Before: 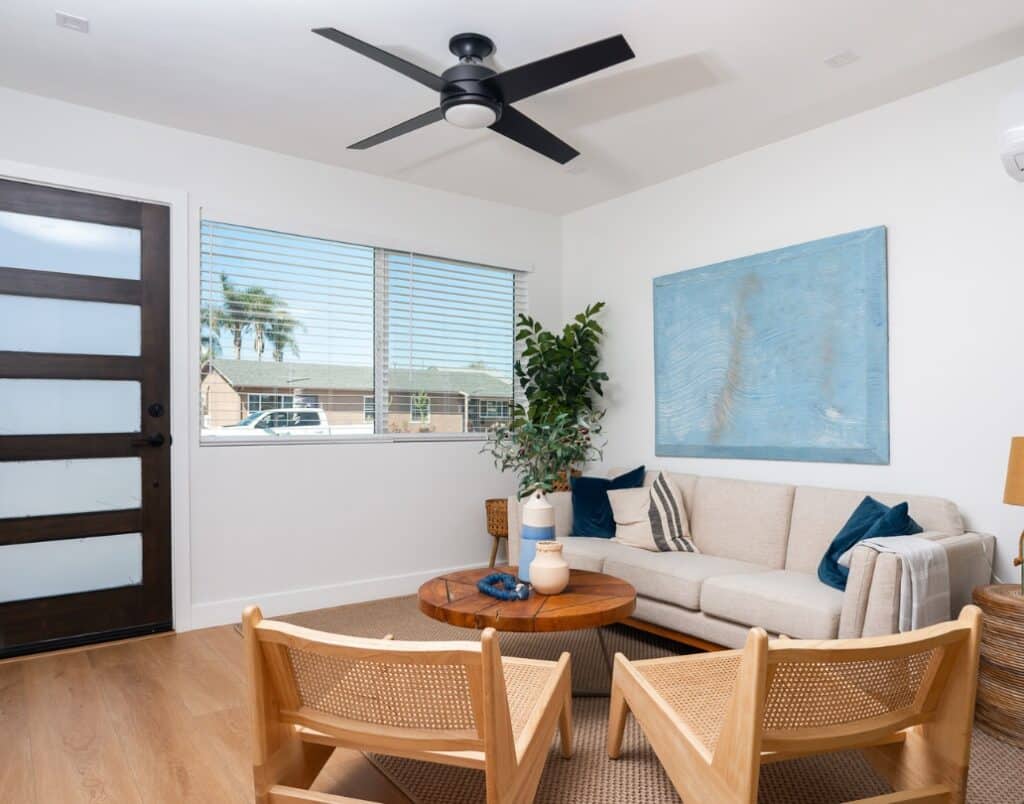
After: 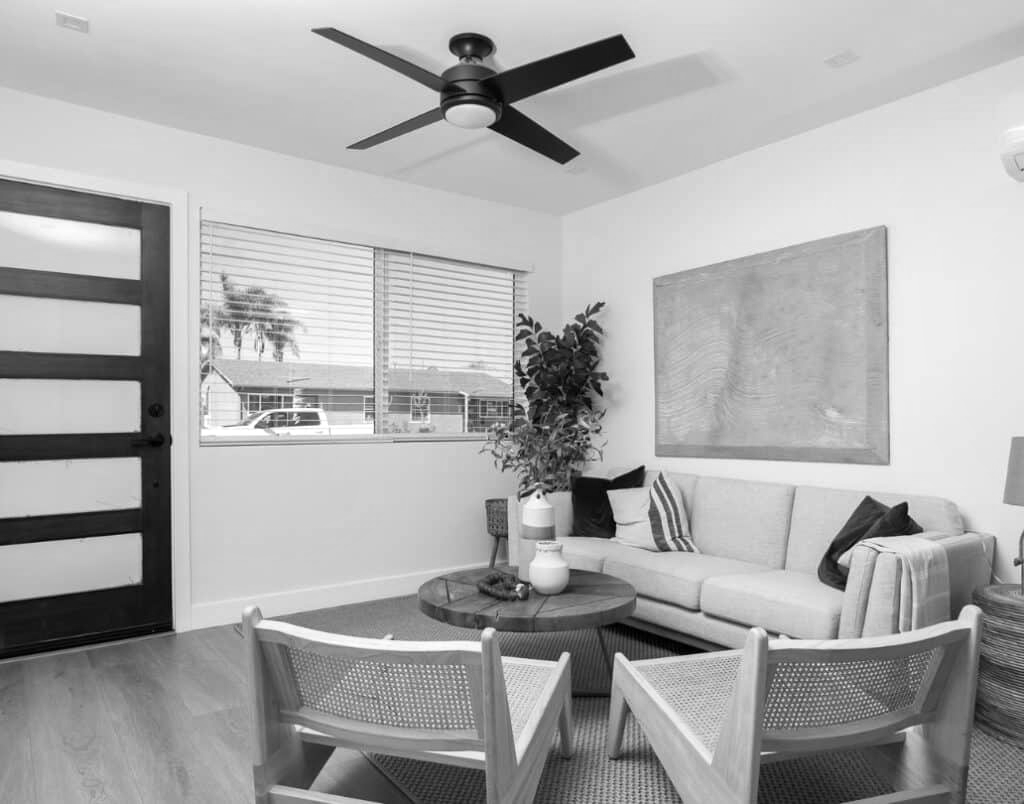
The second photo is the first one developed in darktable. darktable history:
local contrast: mode bilateral grid, contrast 20, coarseness 50, detail 120%, midtone range 0.2
monochrome: on, module defaults
